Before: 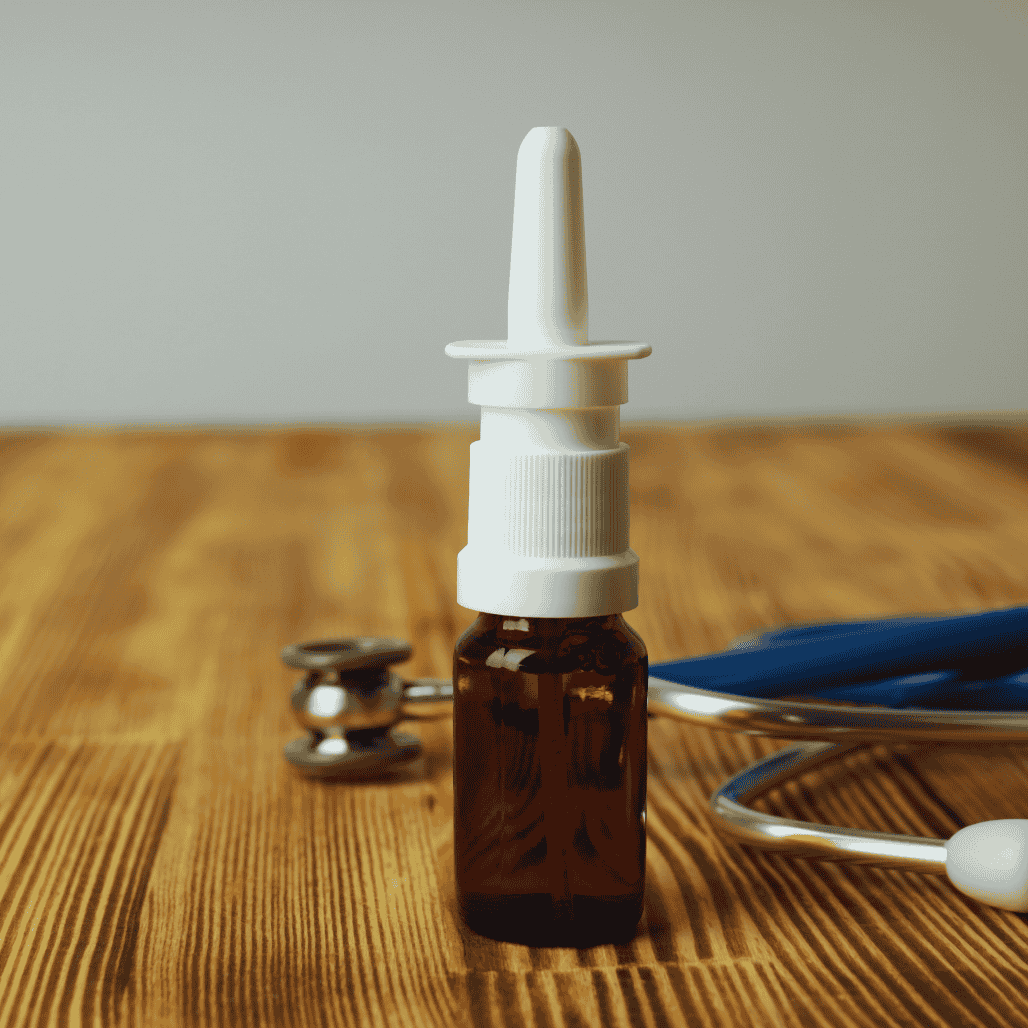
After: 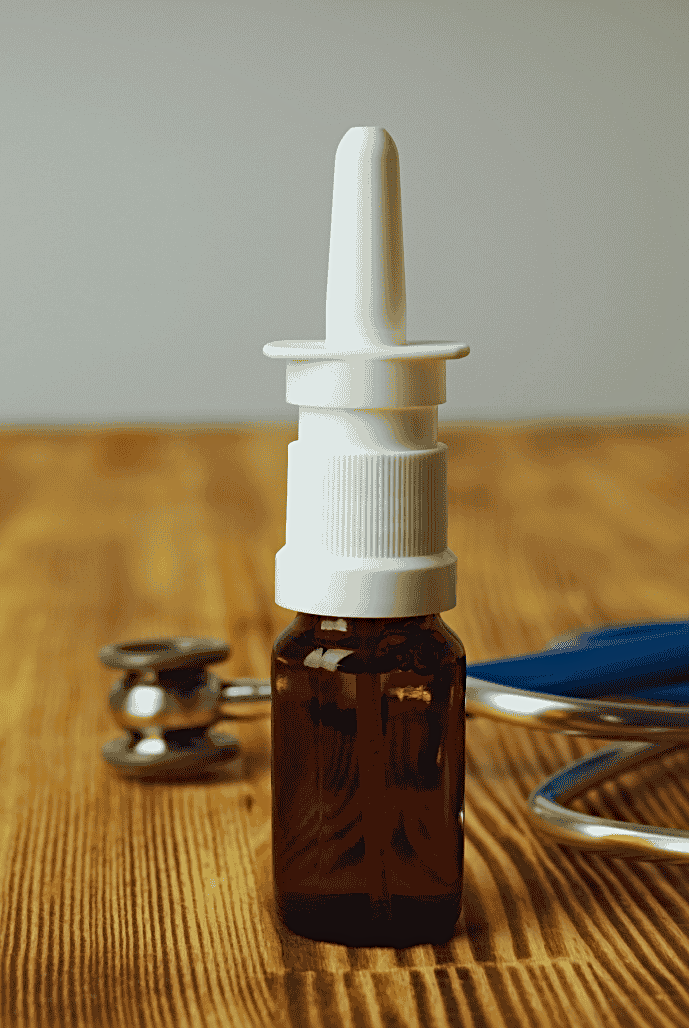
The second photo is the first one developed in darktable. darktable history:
haze removal: compatibility mode true, adaptive false
exposure: black level correction 0, exposure 0 EV, compensate highlight preservation false
crop and rotate: left 17.766%, right 15.187%
sharpen: radius 2.485, amount 0.321
